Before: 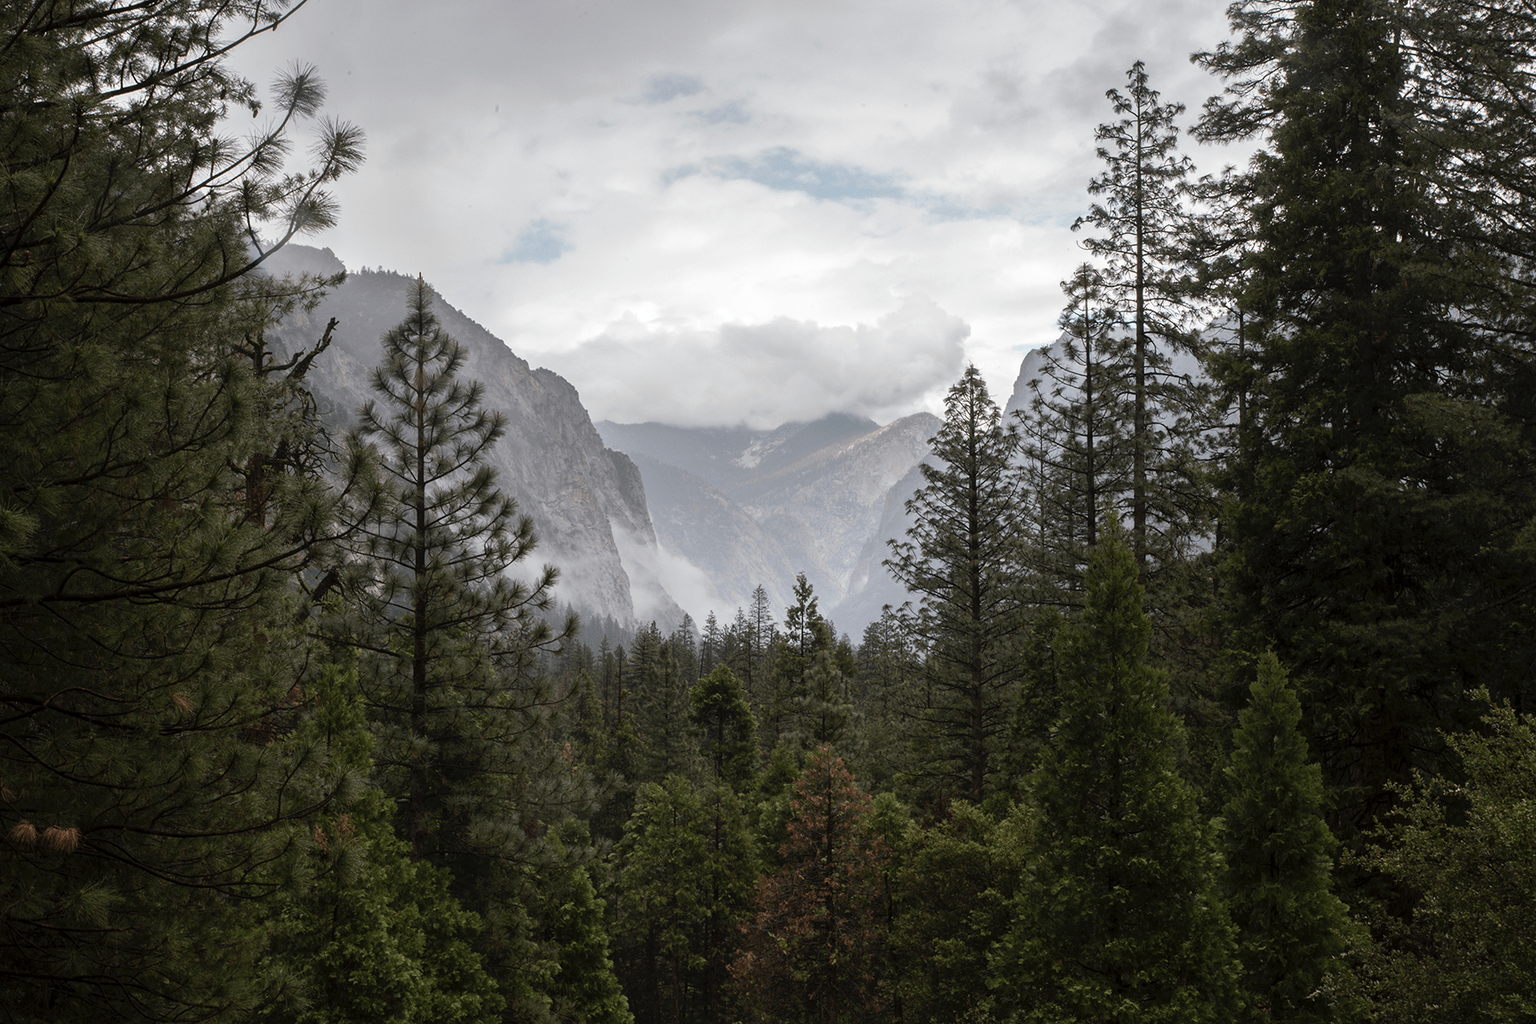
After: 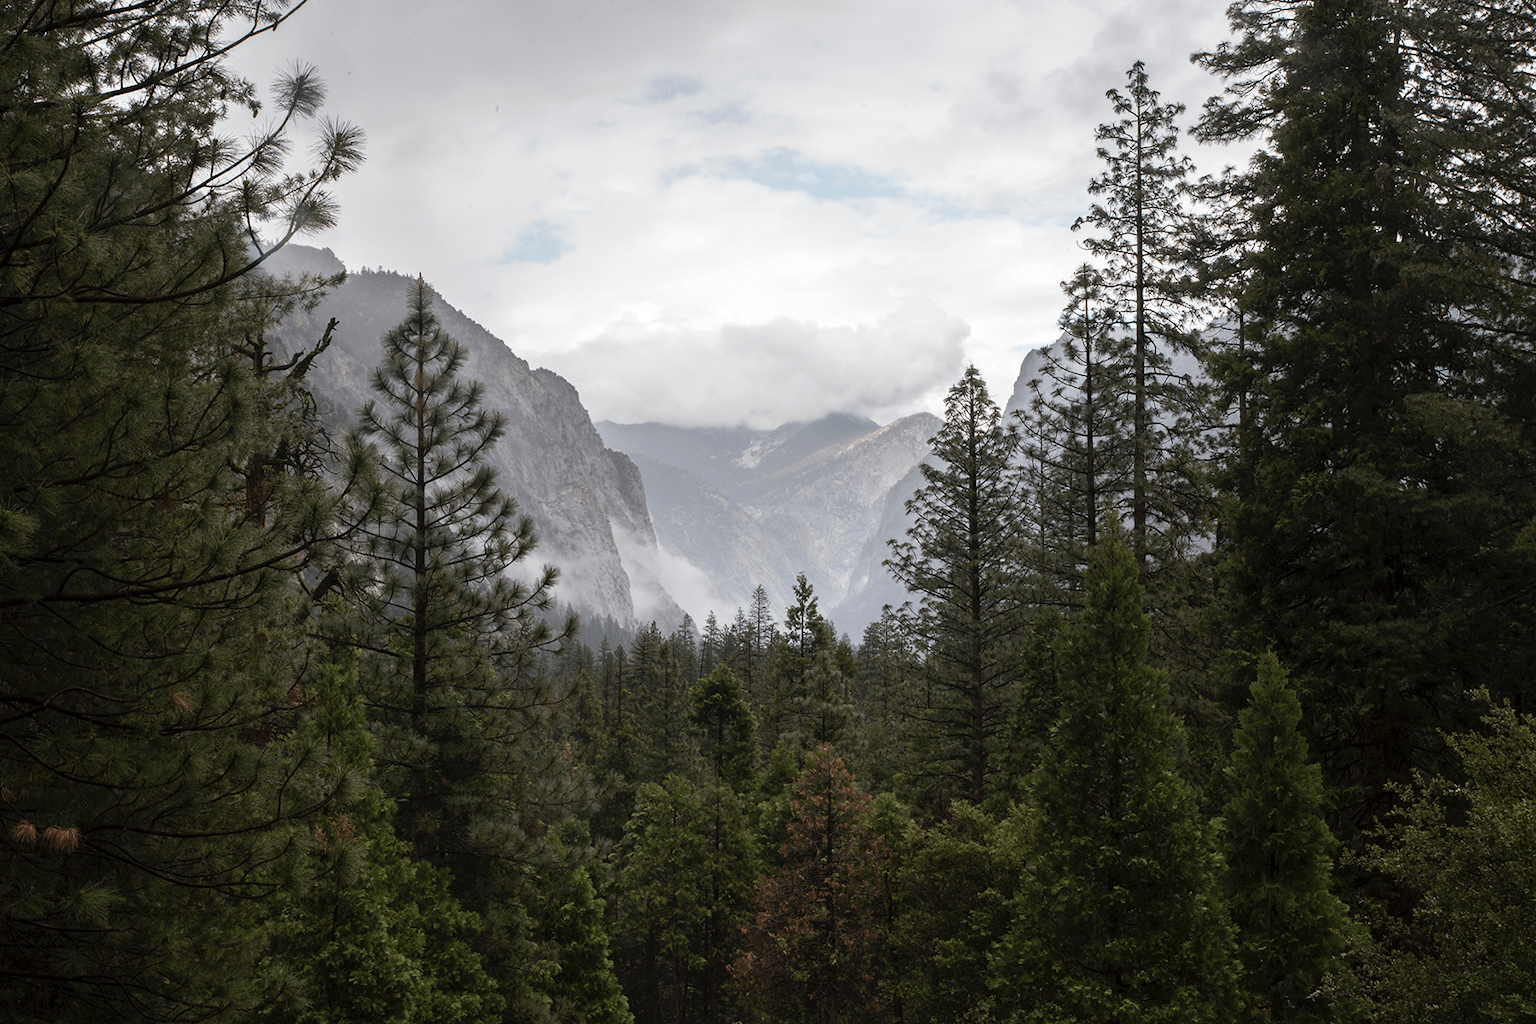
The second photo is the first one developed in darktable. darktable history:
shadows and highlights: shadows 0.471, highlights 39.96
